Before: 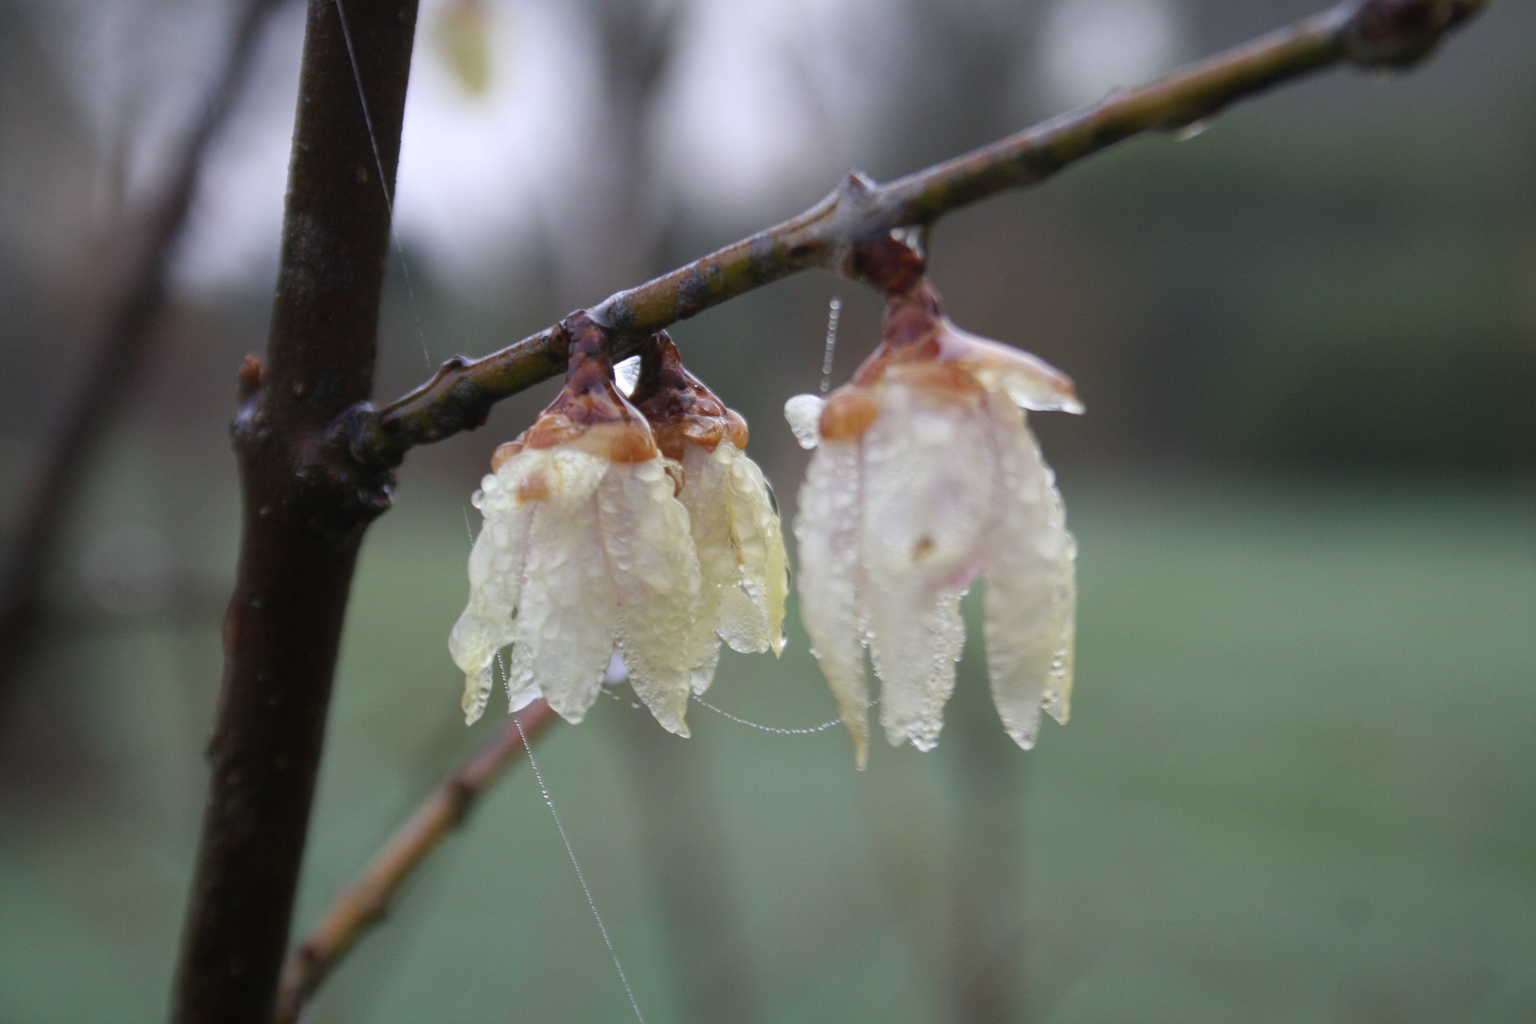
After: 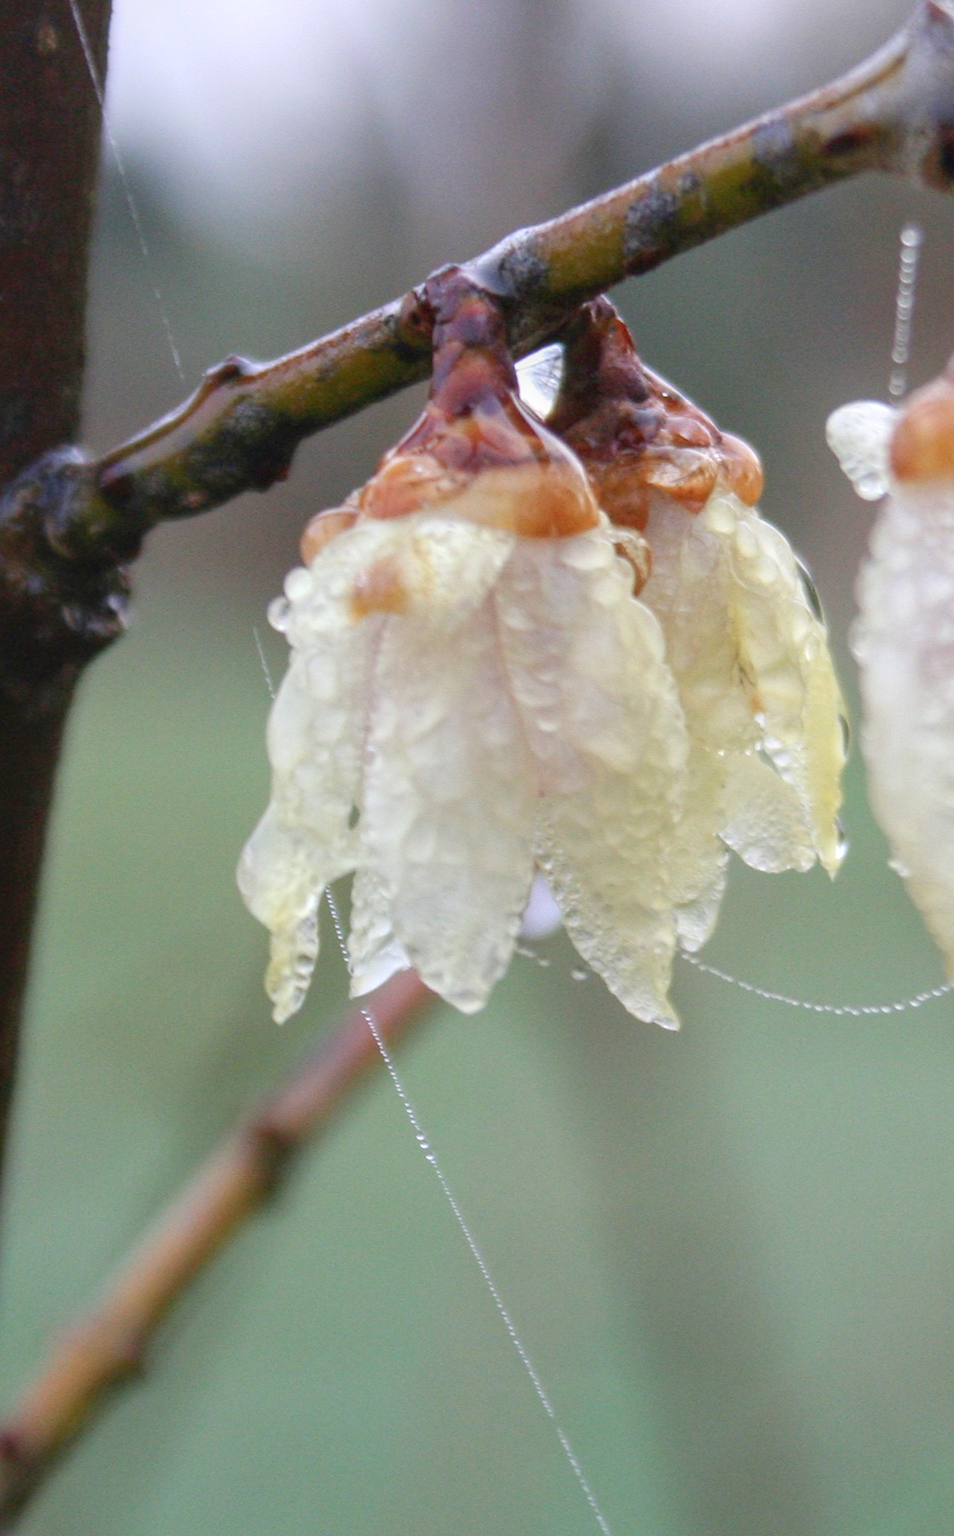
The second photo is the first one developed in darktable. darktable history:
levels: levels [0, 0.43, 0.984]
rotate and perspective: rotation -2.29°, automatic cropping off
local contrast: on, module defaults
crop and rotate: left 21.77%, top 18.528%, right 44.676%, bottom 2.997%
